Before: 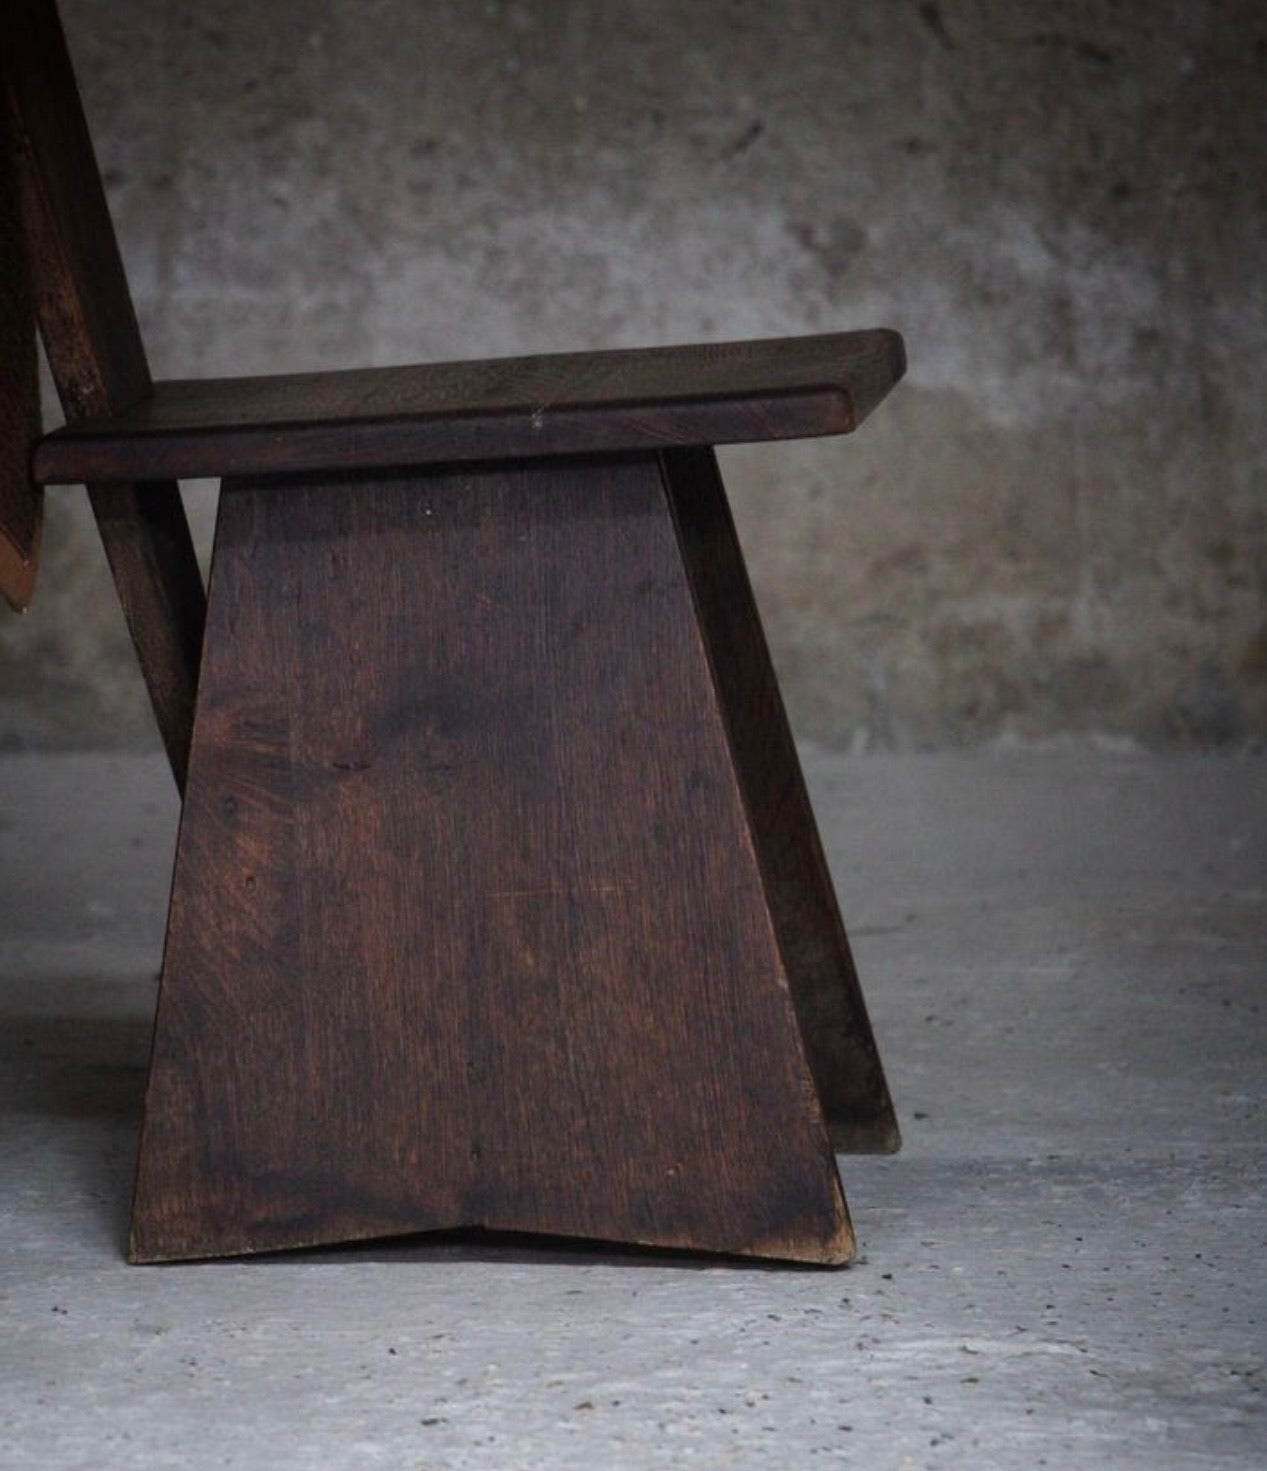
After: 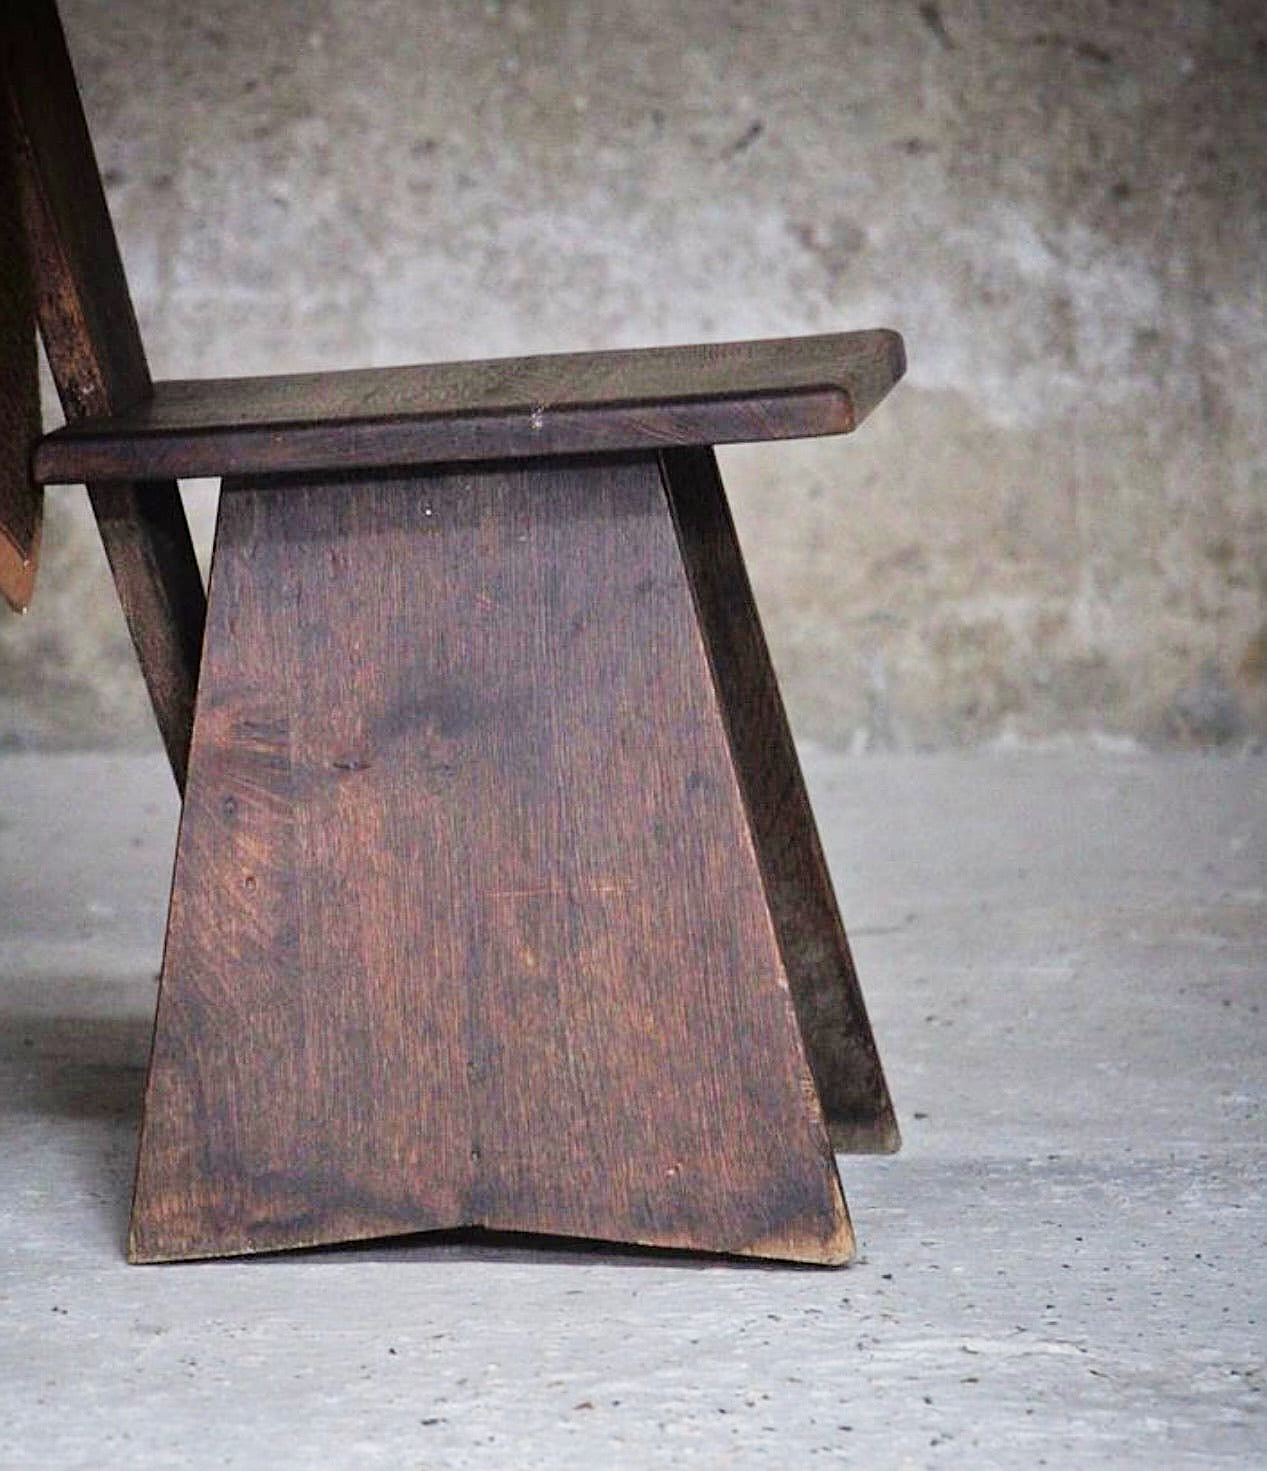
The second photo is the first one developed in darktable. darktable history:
base curve: curves: ch0 [(0, 0) (0.204, 0.334) (0.55, 0.733) (1, 1)], preserve colors none
tone equalizer: -7 EV 0.155 EV, -6 EV 0.627 EV, -5 EV 1.16 EV, -4 EV 1.32 EV, -3 EV 1.14 EV, -2 EV 0.6 EV, -1 EV 0.154 EV, mask exposure compensation -0.489 EV
sharpen: on, module defaults
